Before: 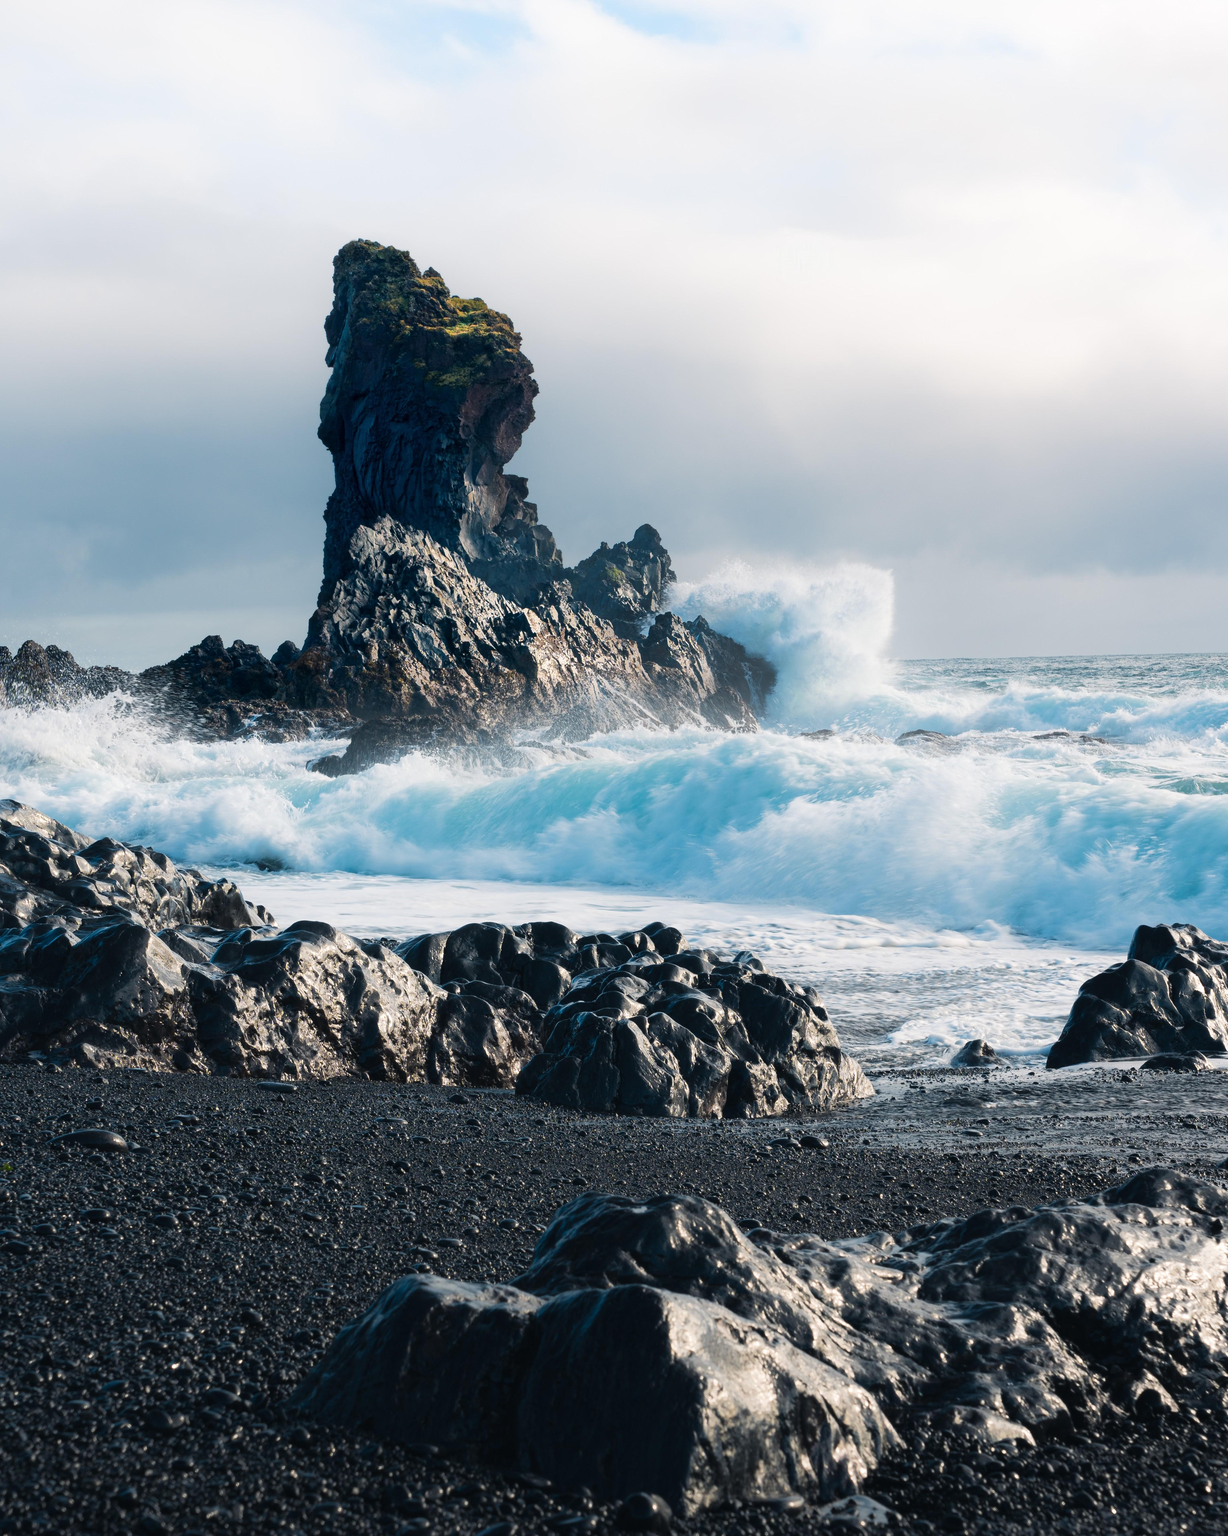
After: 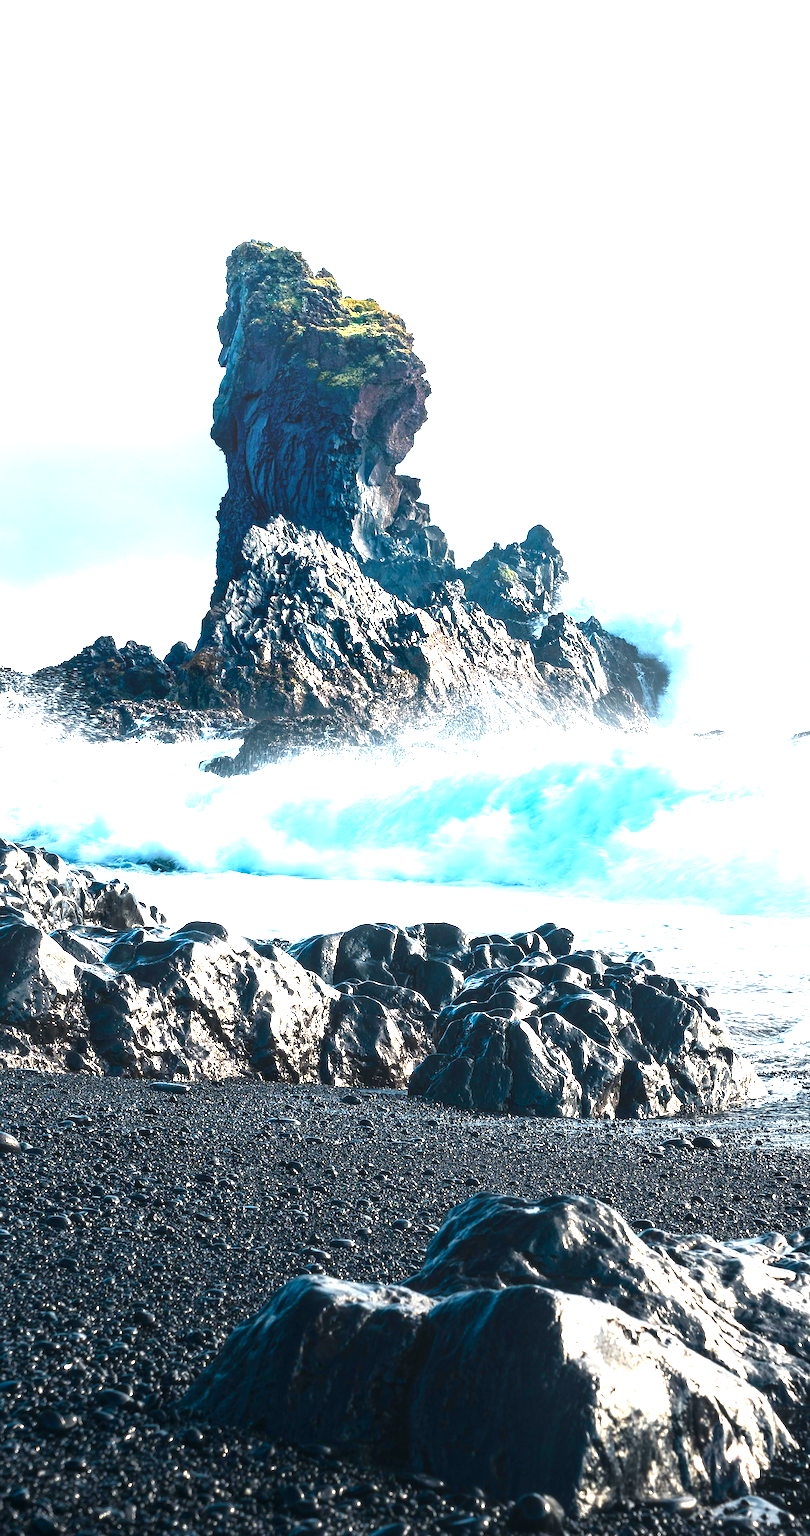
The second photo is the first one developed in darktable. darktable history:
crop and rotate: left 8.771%, right 25.177%
local contrast: on, module defaults
exposure: exposure 1.157 EV, compensate highlight preservation false
sharpen: on, module defaults
color balance rgb: shadows lift › chroma 0.938%, shadows lift › hue 116.04°, perceptual saturation grading › global saturation 20%, perceptual saturation grading › highlights -25.673%, perceptual saturation grading › shadows 50.029%, perceptual brilliance grading › global brilliance 14.526%, perceptual brilliance grading › shadows -35.244%
